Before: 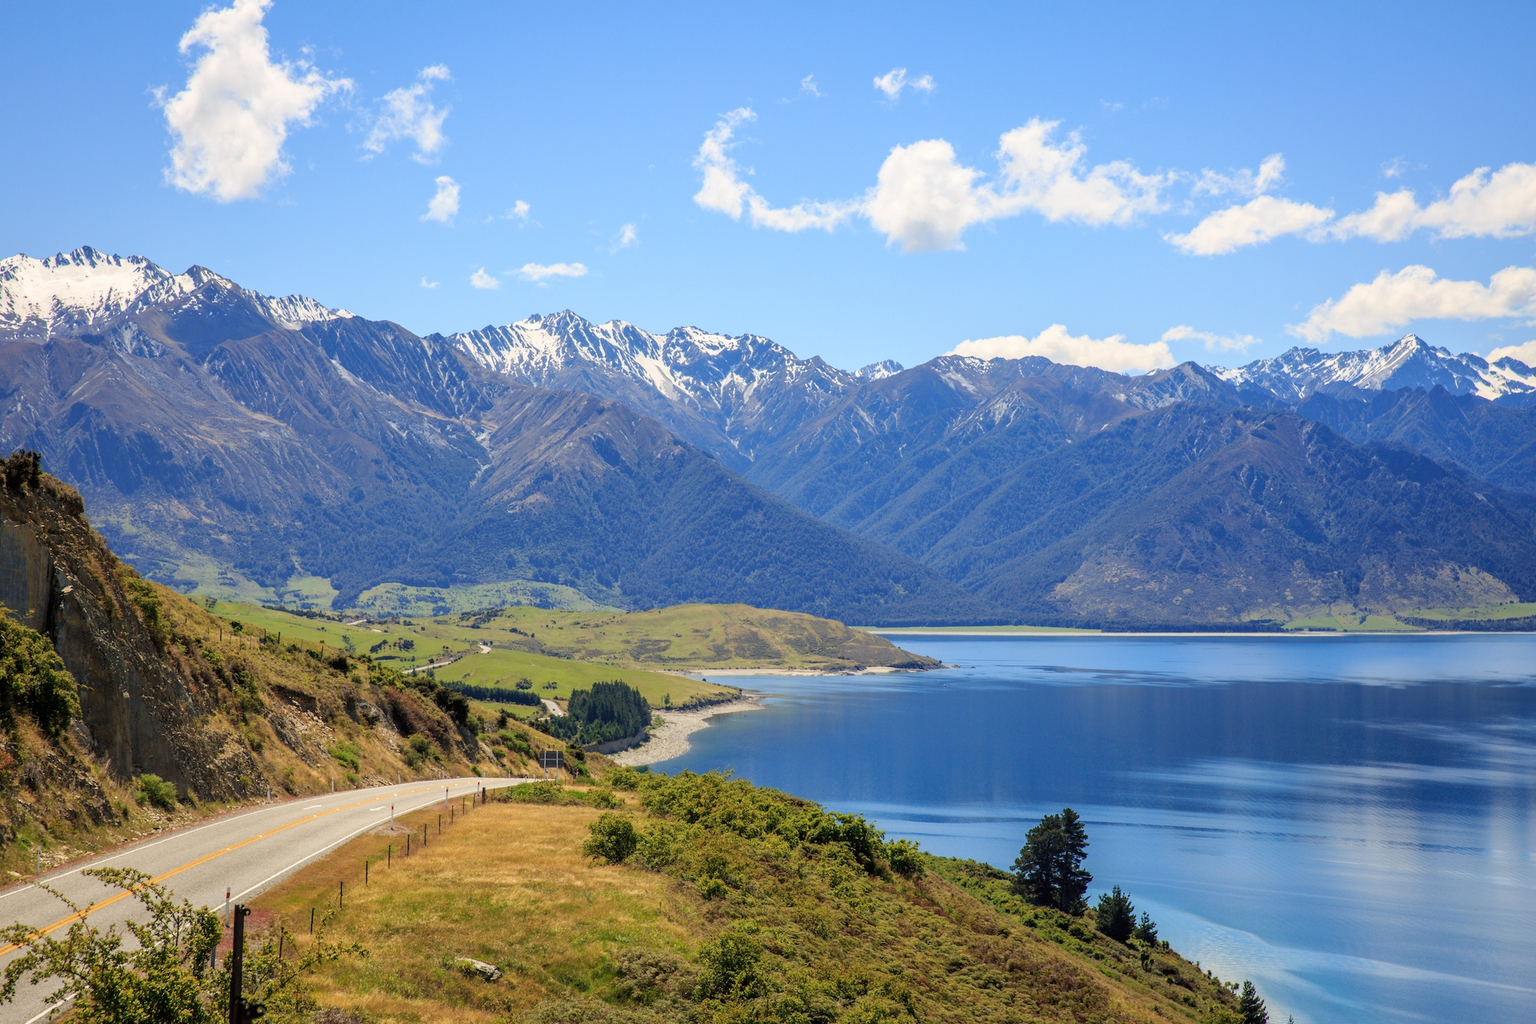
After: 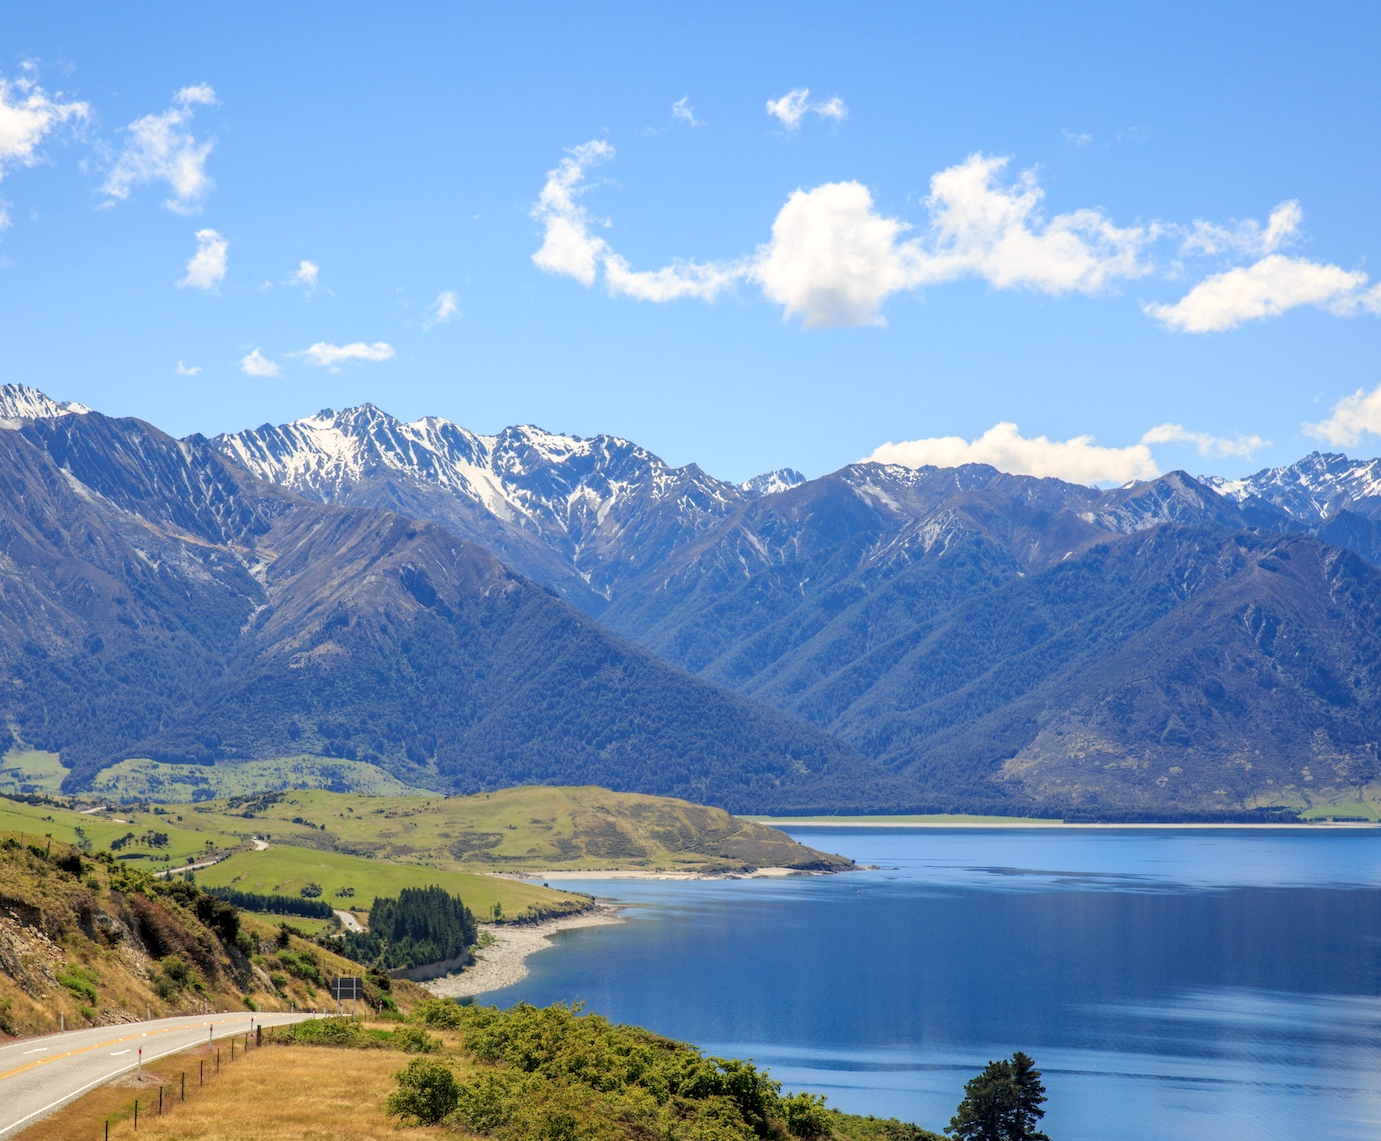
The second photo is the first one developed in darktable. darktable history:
local contrast: highlights 101%, shadows 103%, detail 120%, midtone range 0.2
crop: left 18.574%, right 12.35%, bottom 14.339%
